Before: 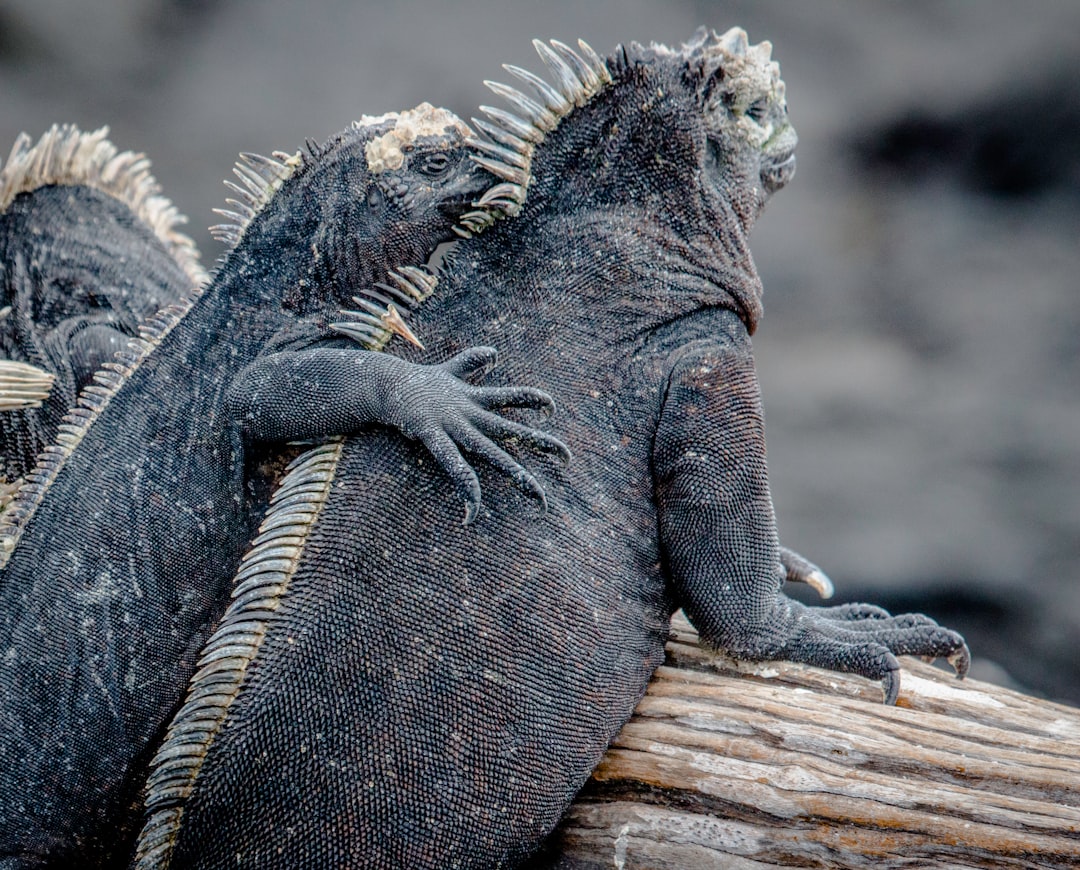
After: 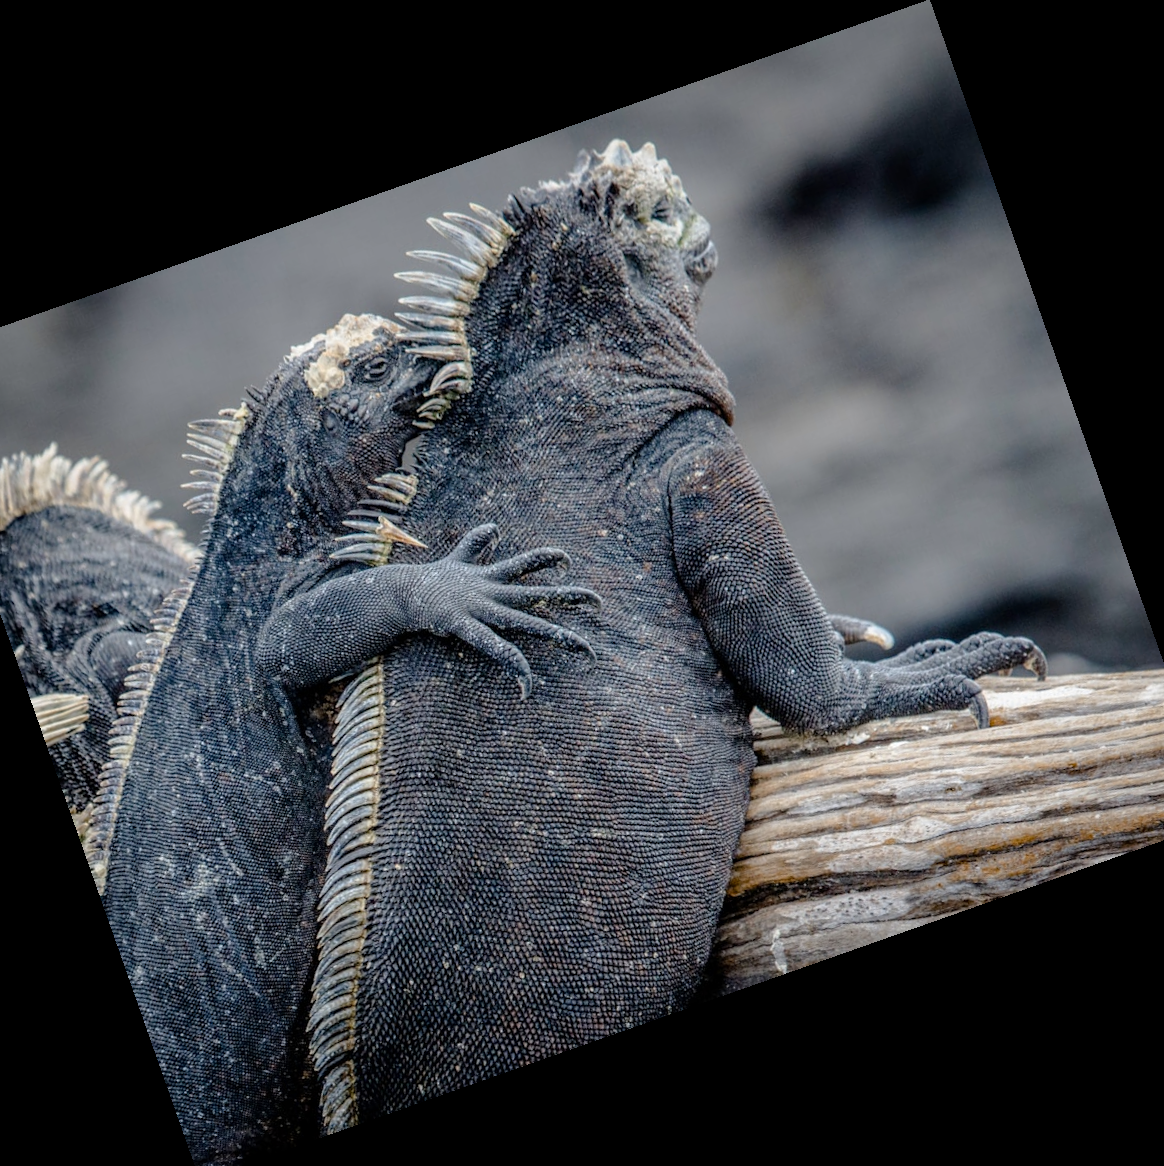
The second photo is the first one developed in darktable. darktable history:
crop and rotate: angle 19.43°, left 6.812%, right 4.125%, bottom 1.087%
color contrast: green-magenta contrast 0.8, blue-yellow contrast 1.1, unbound 0
